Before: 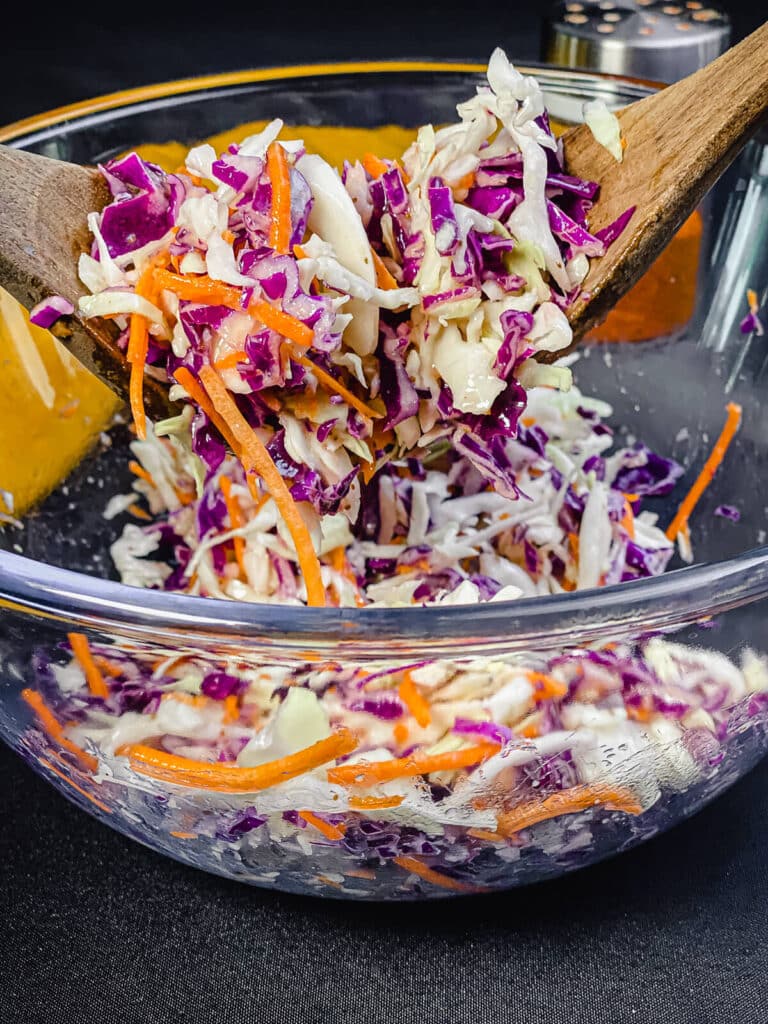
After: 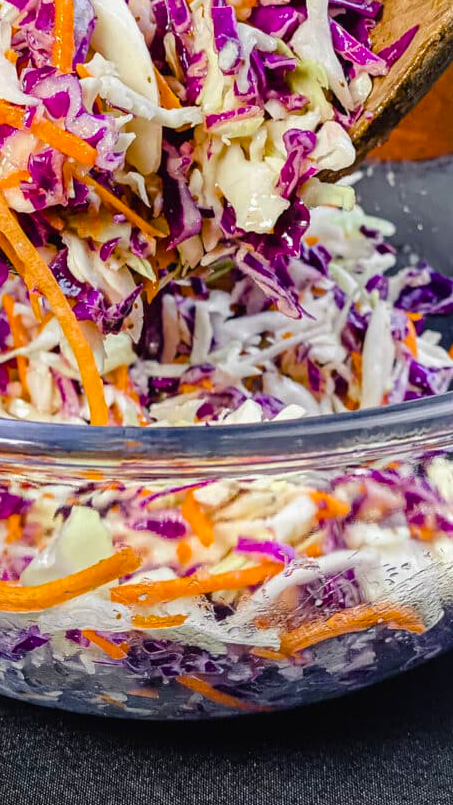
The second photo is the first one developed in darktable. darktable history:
crop and rotate: left 28.256%, top 17.734%, right 12.656%, bottom 3.573%
color balance rgb: linear chroma grading › global chroma 6.48%, perceptual saturation grading › global saturation 12.96%, global vibrance 6.02%
